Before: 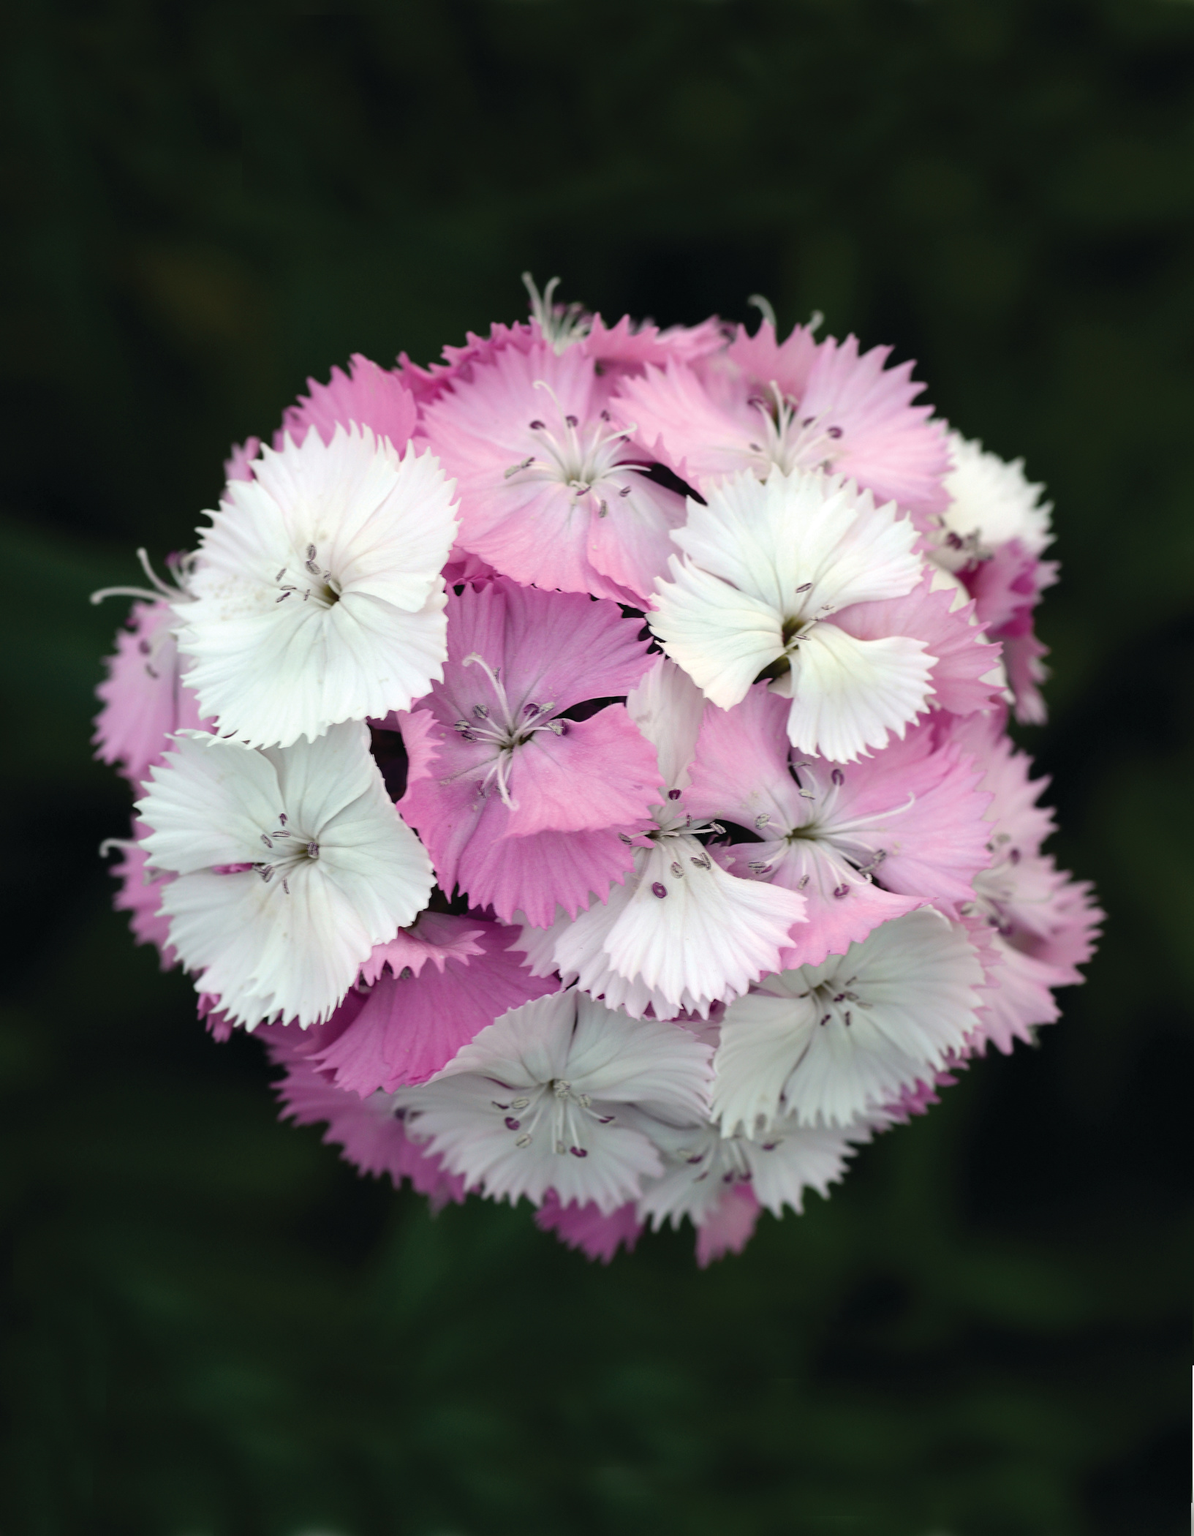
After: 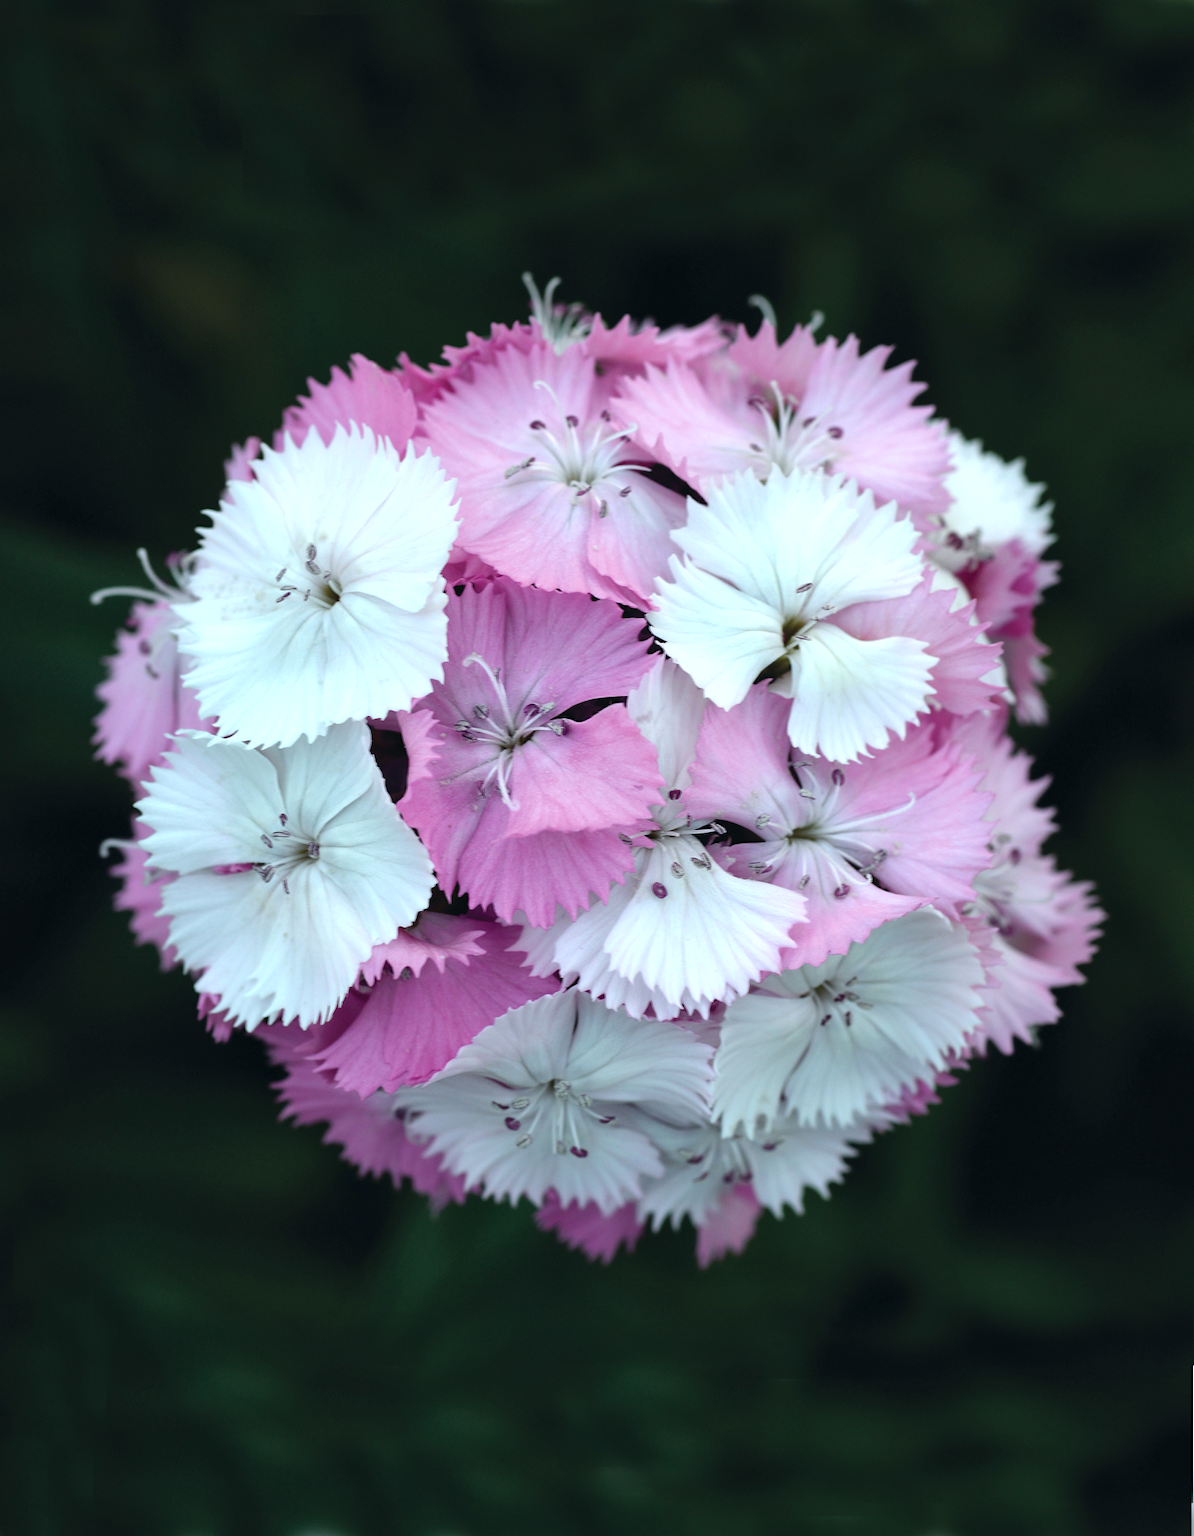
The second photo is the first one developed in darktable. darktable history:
exposure: black level correction -0.001, exposure 0.08 EV, compensate exposure bias true, compensate highlight preservation false
local contrast: mode bilateral grid, contrast 20, coarseness 49, detail 119%, midtone range 0.2
color calibration: illuminant F (fluorescent), F source F9 (Cool White Deluxe 4150 K) – high CRI, x 0.374, y 0.373, temperature 4159.05 K
